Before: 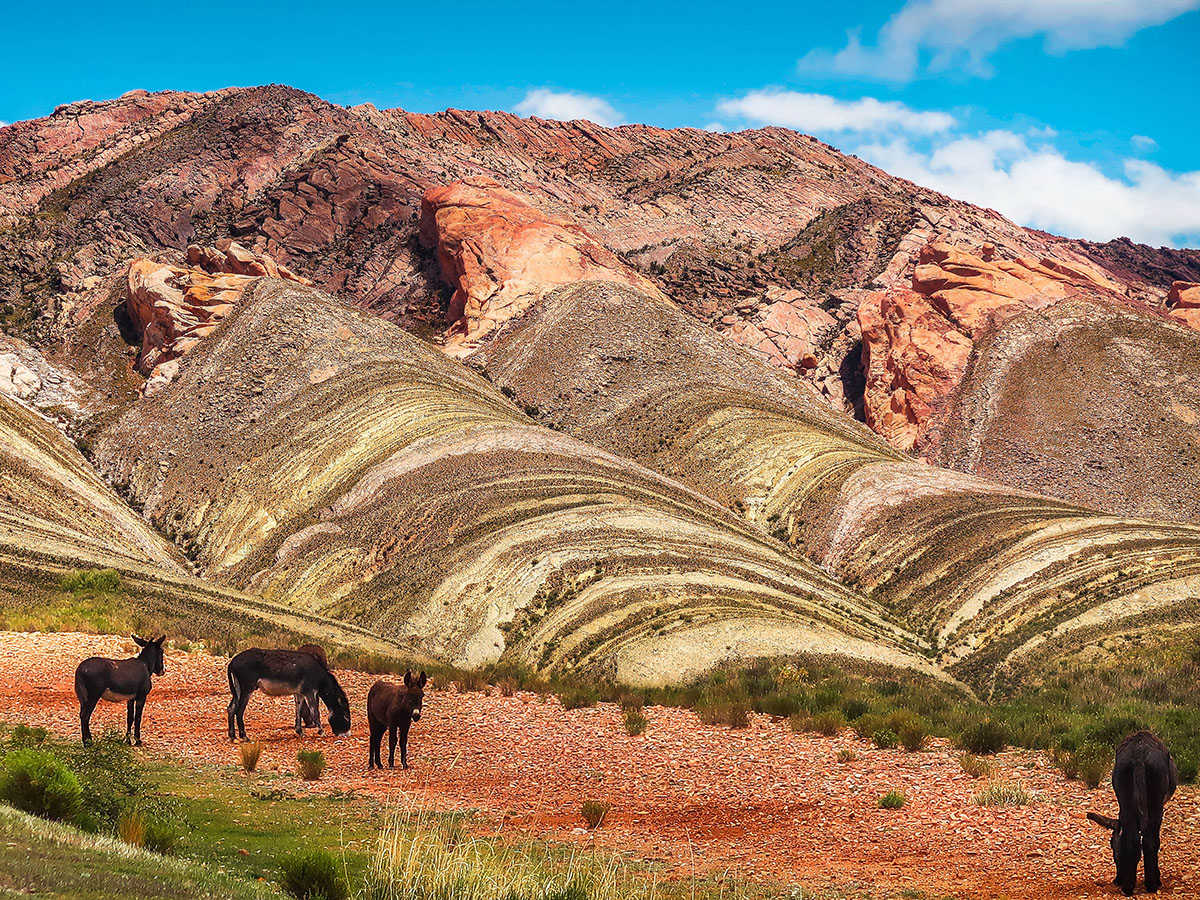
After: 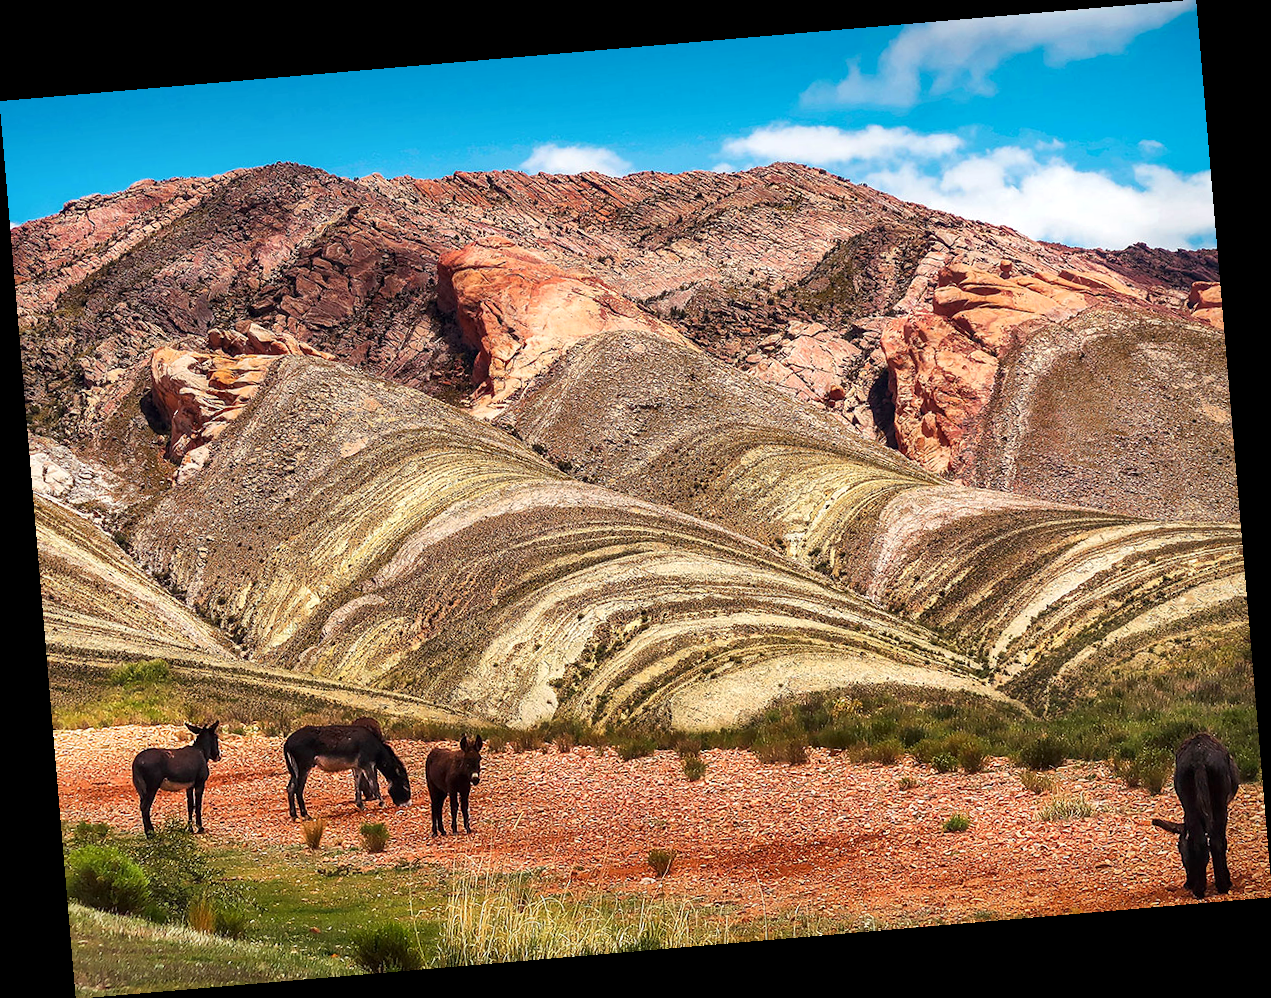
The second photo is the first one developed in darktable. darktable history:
rotate and perspective: rotation -4.86°, automatic cropping off
local contrast: mode bilateral grid, contrast 20, coarseness 100, detail 150%, midtone range 0.2
